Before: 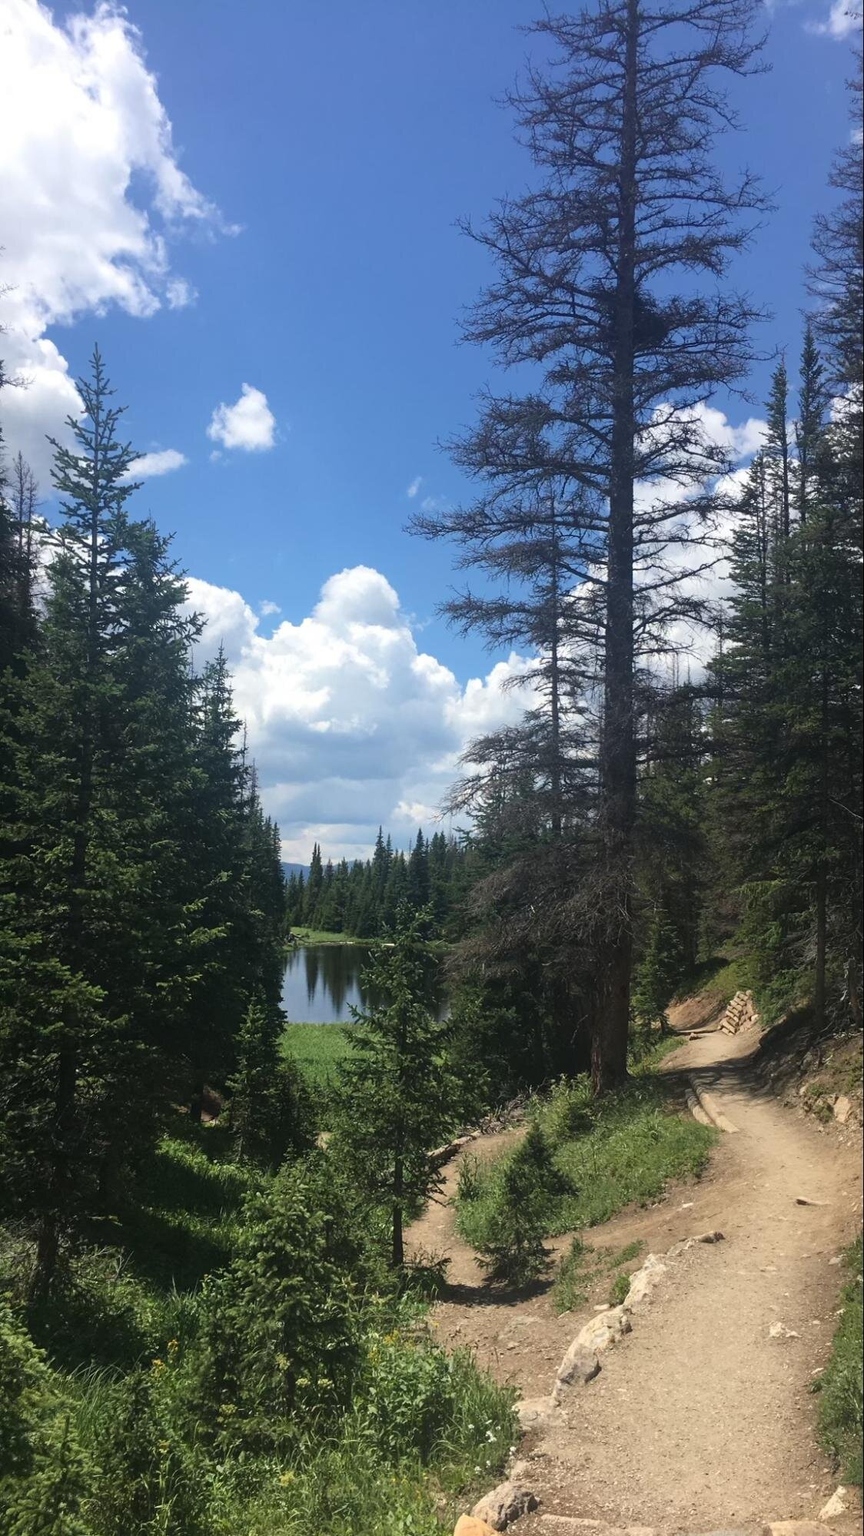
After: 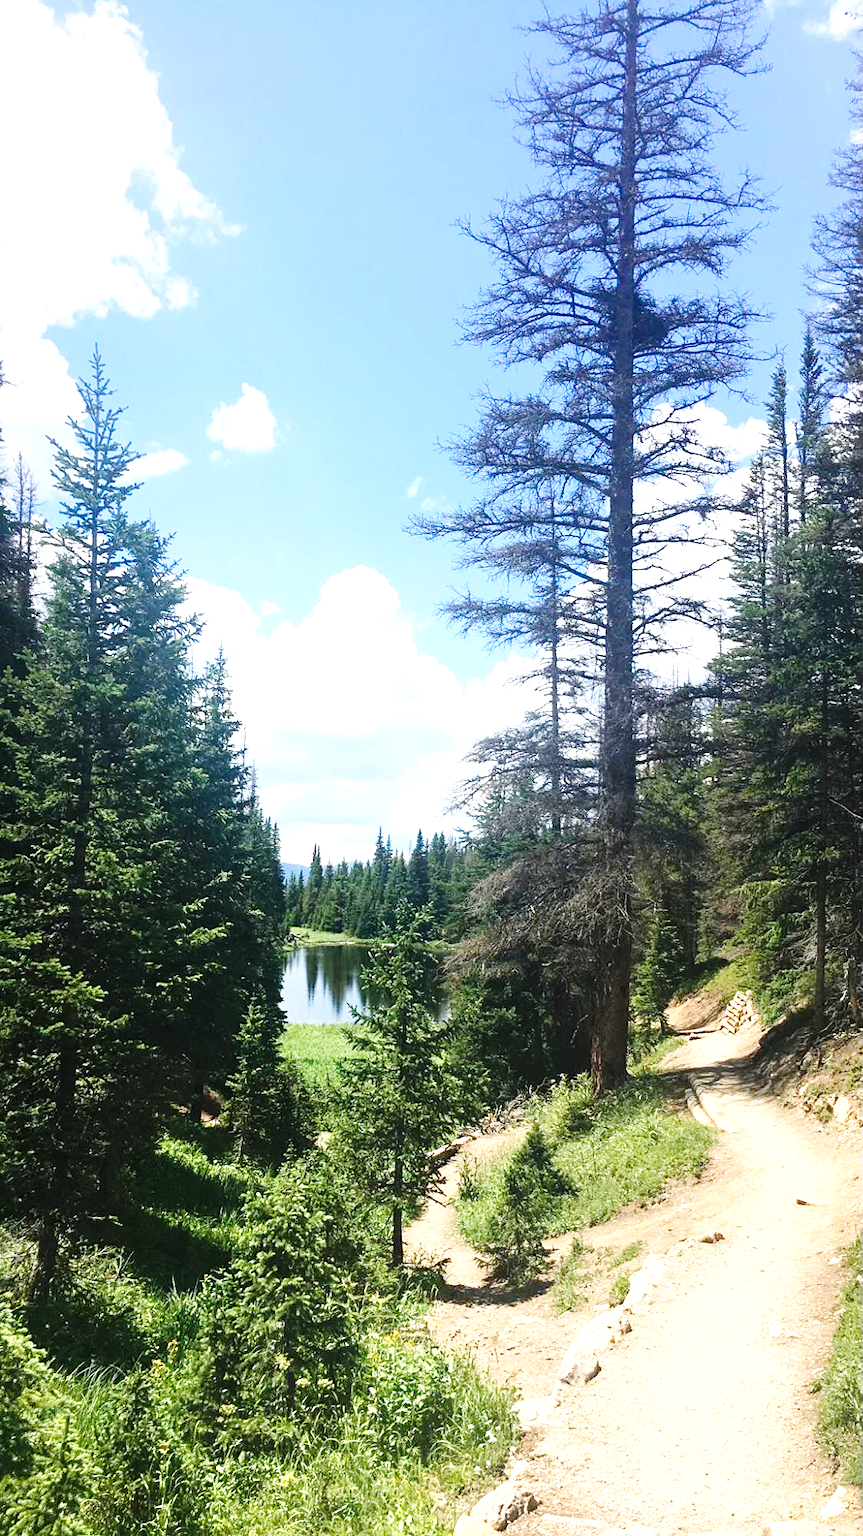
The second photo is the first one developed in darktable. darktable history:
exposure: black level correction 0.001, exposure 1.3 EV, compensate exposure bias true, compensate highlight preservation false
color balance rgb: perceptual saturation grading › global saturation -0.111%, global vibrance 11.283%
sharpen: amount 0.202
base curve: curves: ch0 [(0, 0) (0.036, 0.025) (0.121, 0.166) (0.206, 0.329) (0.605, 0.79) (1, 1)], preserve colors none
